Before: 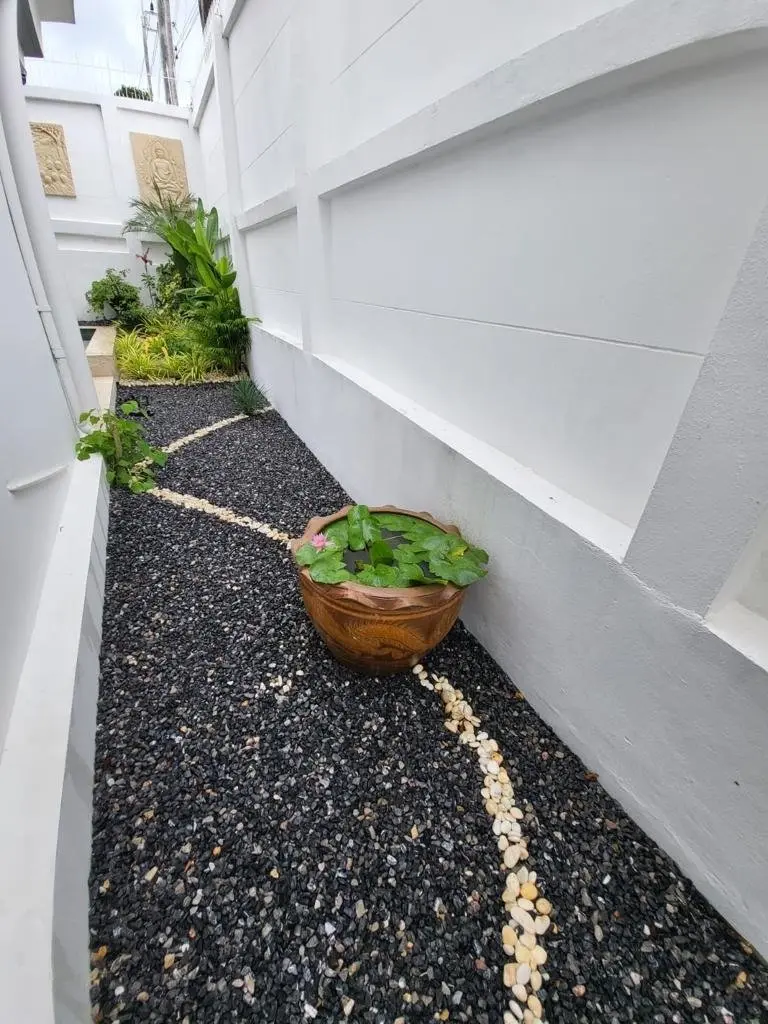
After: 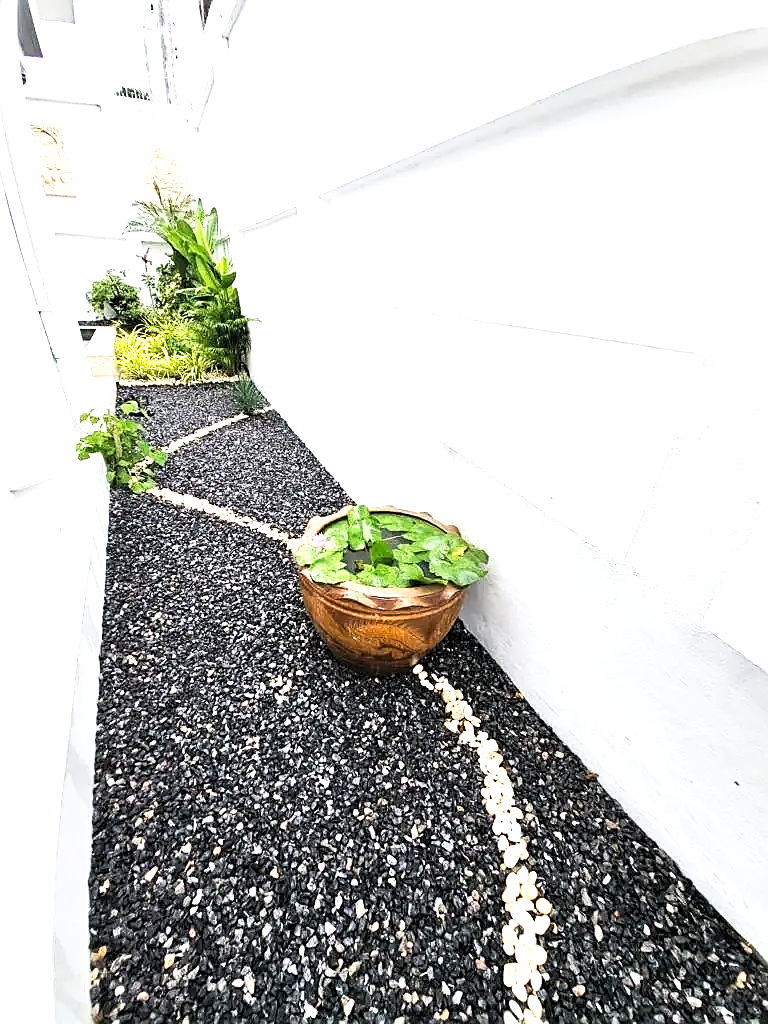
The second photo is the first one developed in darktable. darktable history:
sharpen: on, module defaults
base curve: curves: ch0 [(0, 0) (0.088, 0.125) (0.176, 0.251) (0.354, 0.501) (0.613, 0.749) (1, 0.877)], preserve colors none
levels: levels [0.062, 0.494, 0.925]
tone equalizer: -8 EV -0.392 EV, -7 EV -0.391 EV, -6 EV -0.303 EV, -5 EV -0.186 EV, -3 EV 0.238 EV, -2 EV 0.361 EV, -1 EV 0.377 EV, +0 EV 0.43 EV, edges refinement/feathering 500, mask exposure compensation -1.57 EV, preserve details no
exposure: black level correction 0, exposure 0.703 EV, compensate exposure bias true, compensate highlight preservation false
